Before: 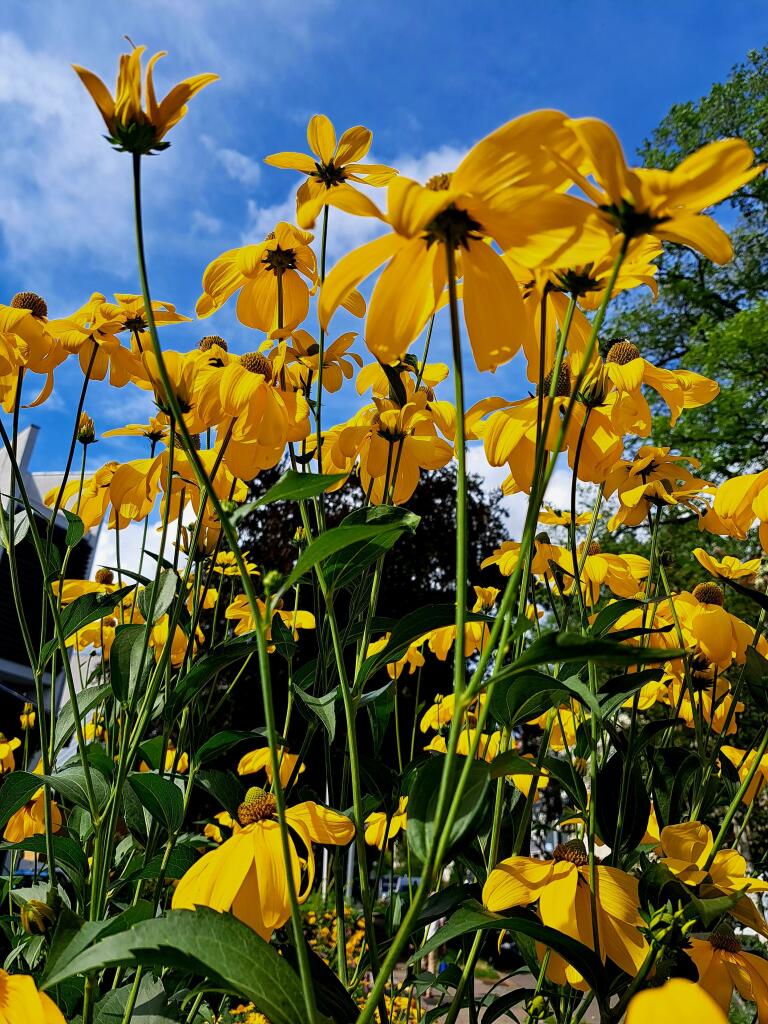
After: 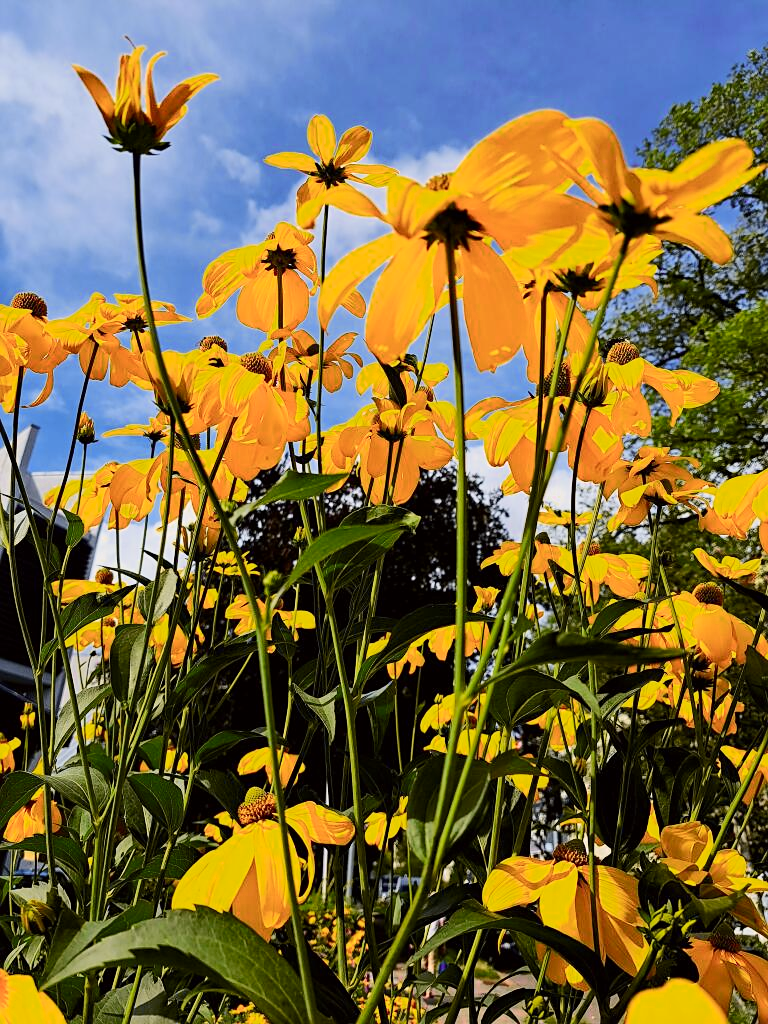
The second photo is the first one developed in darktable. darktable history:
color zones: curves: ch0 [(0, 0.465) (0.092, 0.596) (0.289, 0.464) (0.429, 0.453) (0.571, 0.464) (0.714, 0.455) (0.857, 0.462) (1, 0.465)]
sharpen: amount 0.2
tone curve: curves: ch0 [(0, 0) (0.239, 0.248) (0.508, 0.606) (0.826, 0.855) (1, 0.945)]; ch1 [(0, 0) (0.401, 0.42) (0.442, 0.47) (0.492, 0.498) (0.511, 0.516) (0.555, 0.586) (0.681, 0.739) (1, 1)]; ch2 [(0, 0) (0.411, 0.433) (0.5, 0.504) (0.545, 0.574) (1, 1)], color space Lab, independent channels, preserve colors none
